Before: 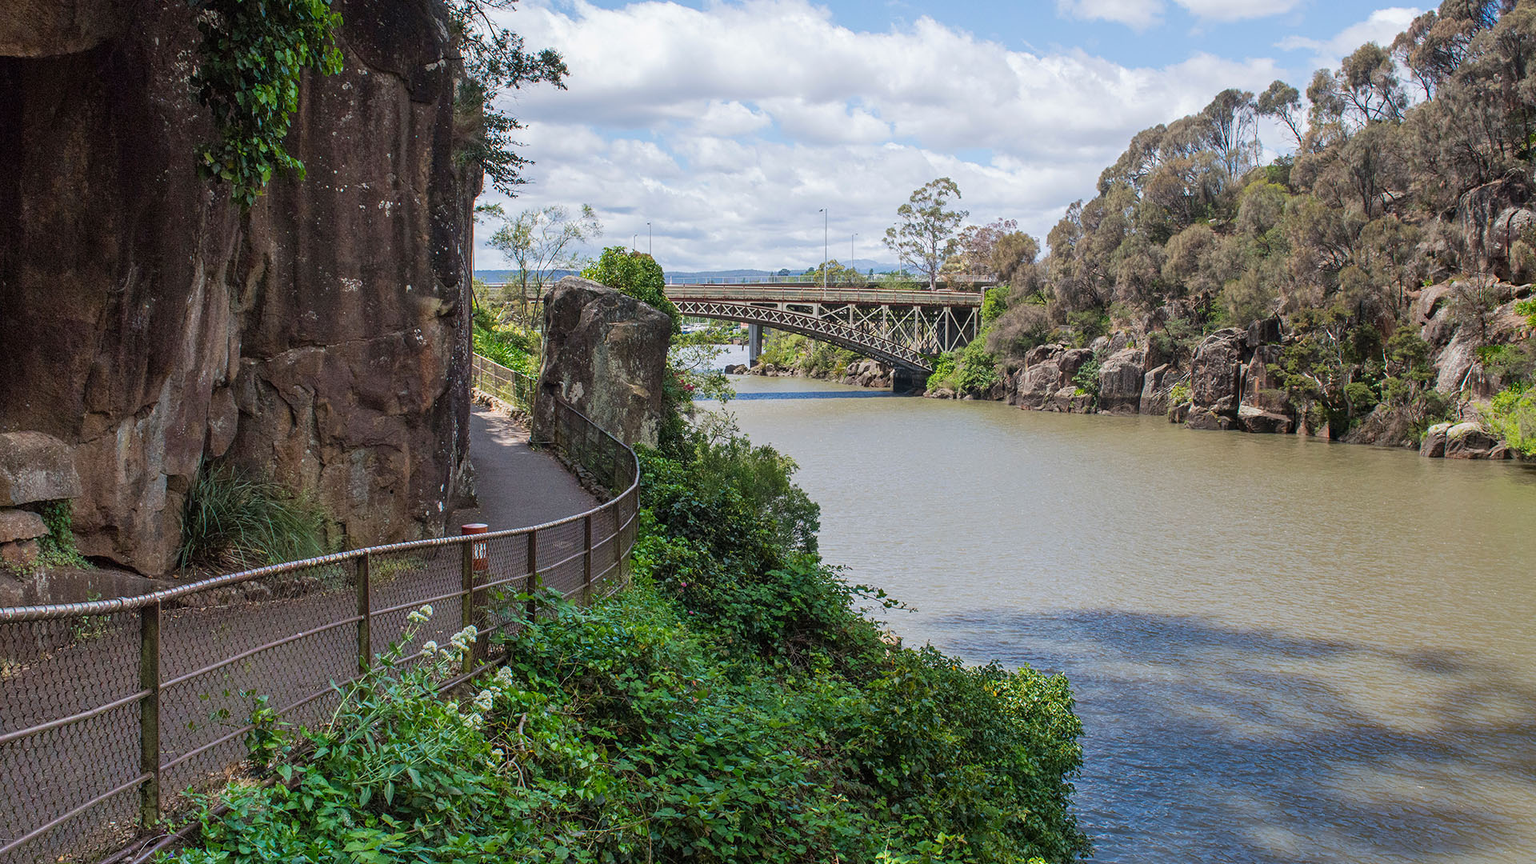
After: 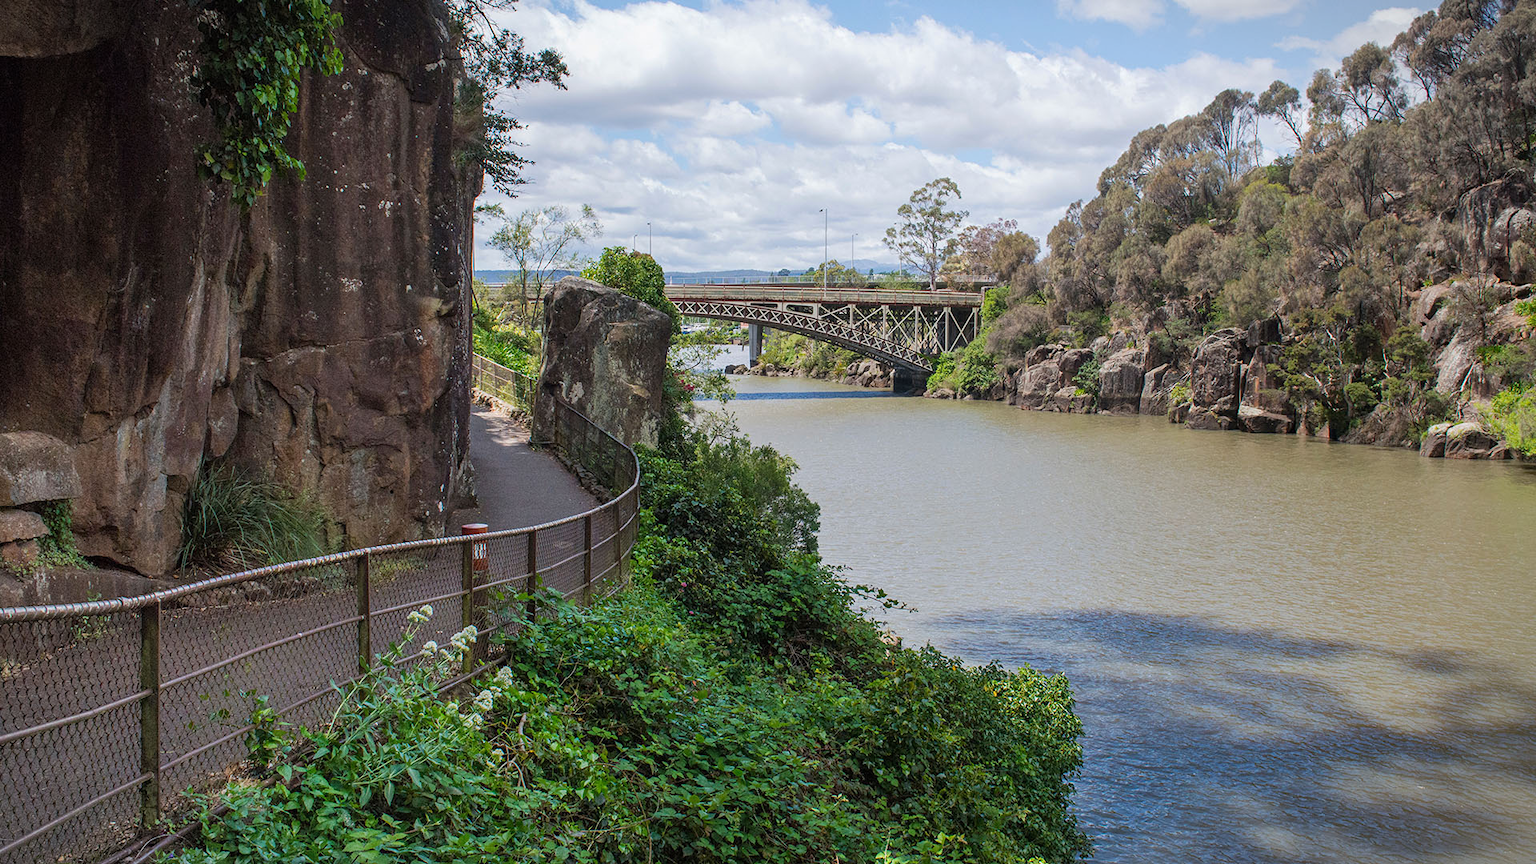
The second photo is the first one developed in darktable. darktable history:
vignetting: fall-off start 100.34%, fall-off radius 65.39%, automatic ratio true
